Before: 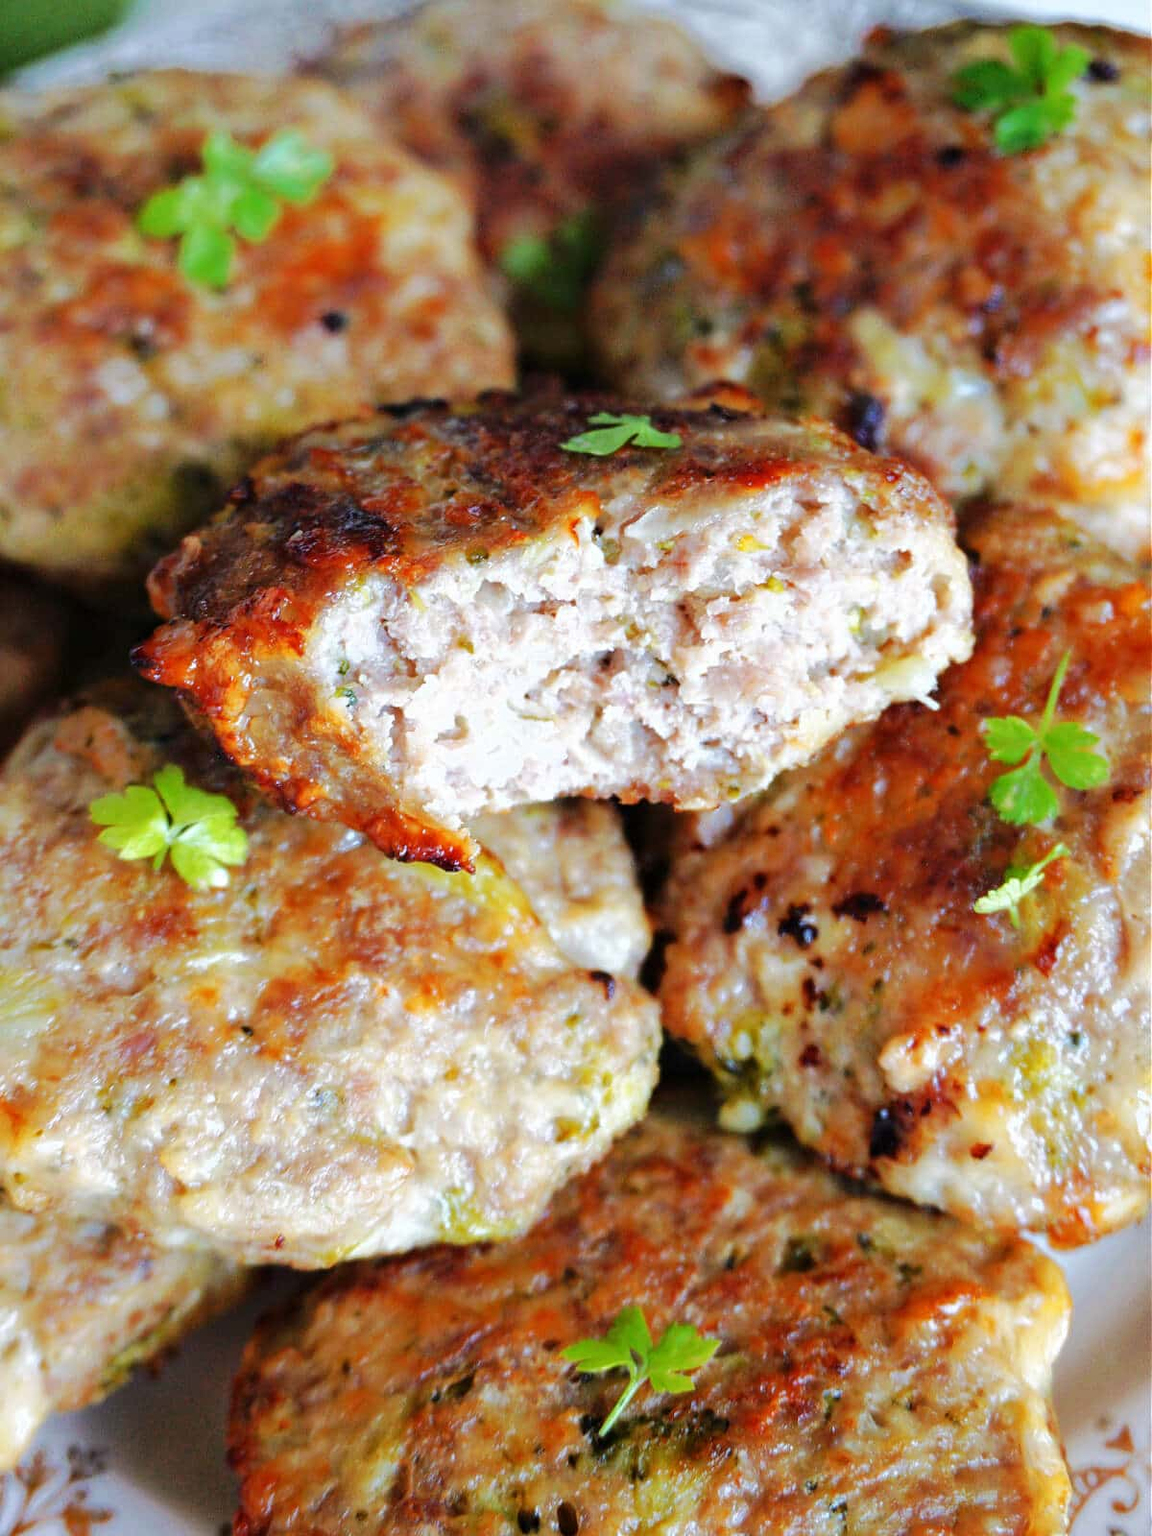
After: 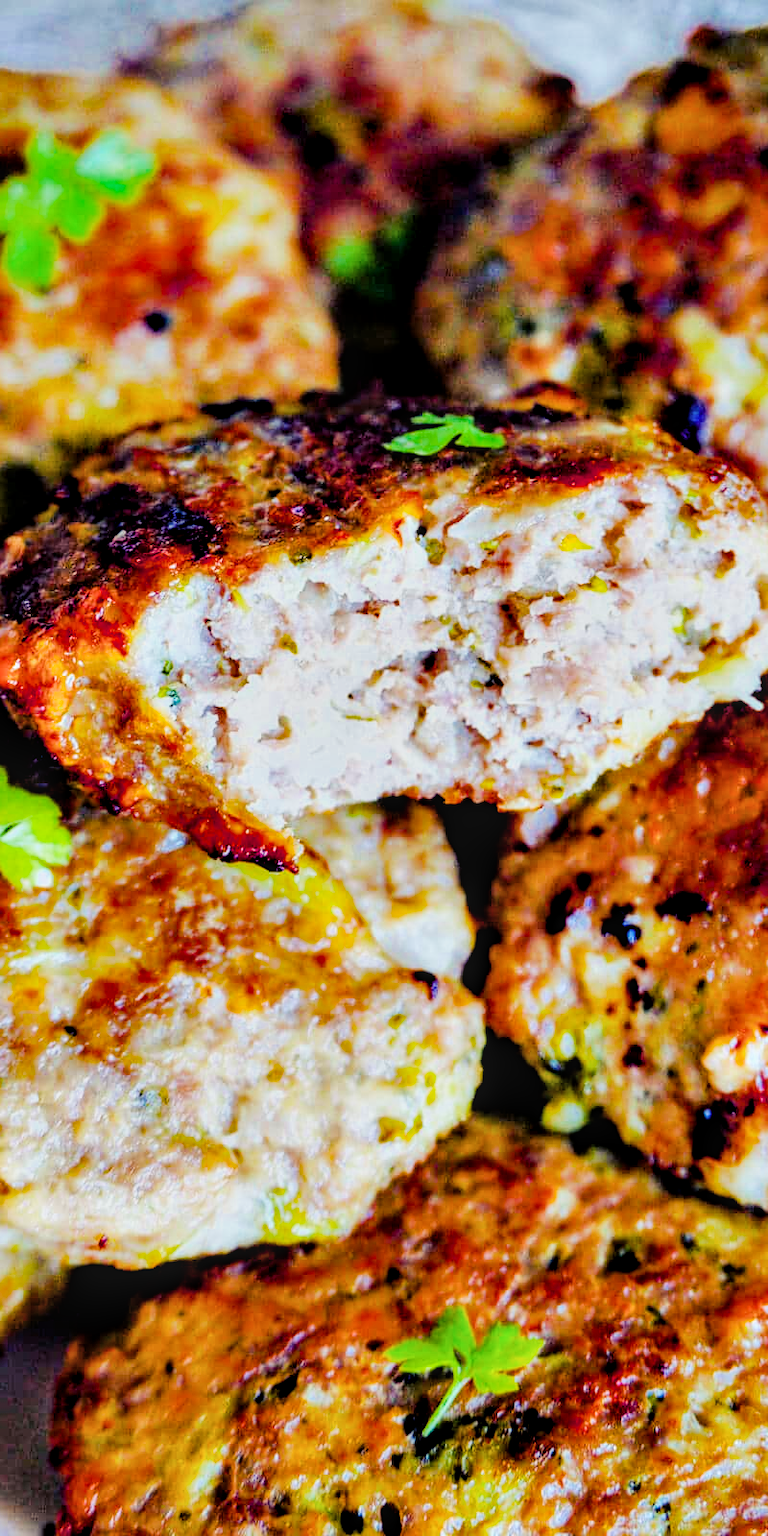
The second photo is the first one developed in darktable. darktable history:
filmic rgb: black relative exposure -6.94 EV, white relative exposure 5.67 EV, threshold 5.95 EV, hardness 2.86, enable highlight reconstruction true
crop and rotate: left 15.361%, right 17.874%
shadows and highlights: shadows 11.05, white point adjustment 1.25, soften with gaussian
exposure: black level correction 0, exposure 0.695 EV, compensate exposure bias true, compensate highlight preservation false
contrast equalizer: octaves 7, y [[0.6 ×6], [0.55 ×6], [0 ×6], [0 ×6], [0 ×6]]
local contrast: on, module defaults
color balance rgb: shadows lift › luminance -28.96%, shadows lift › chroma 15.09%, shadows lift › hue 271.72°, linear chroma grading › global chroma 15.041%, perceptual saturation grading › global saturation 36.16%
